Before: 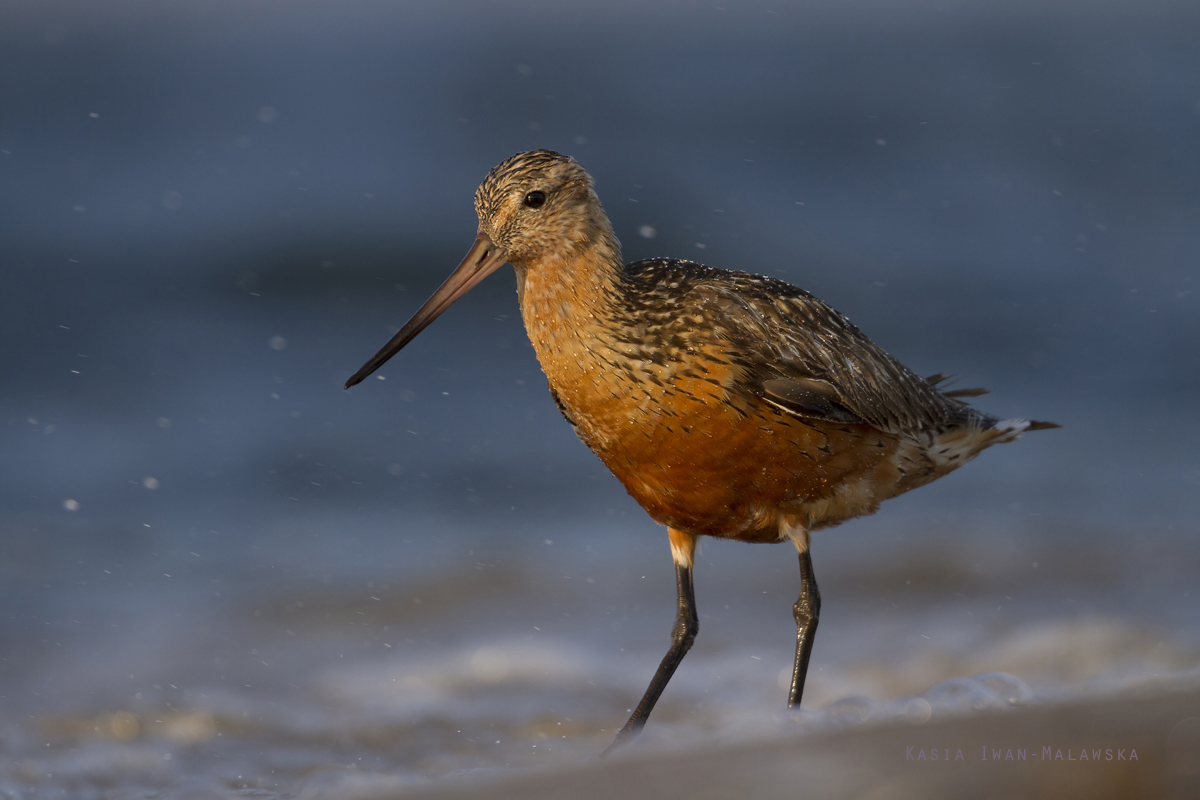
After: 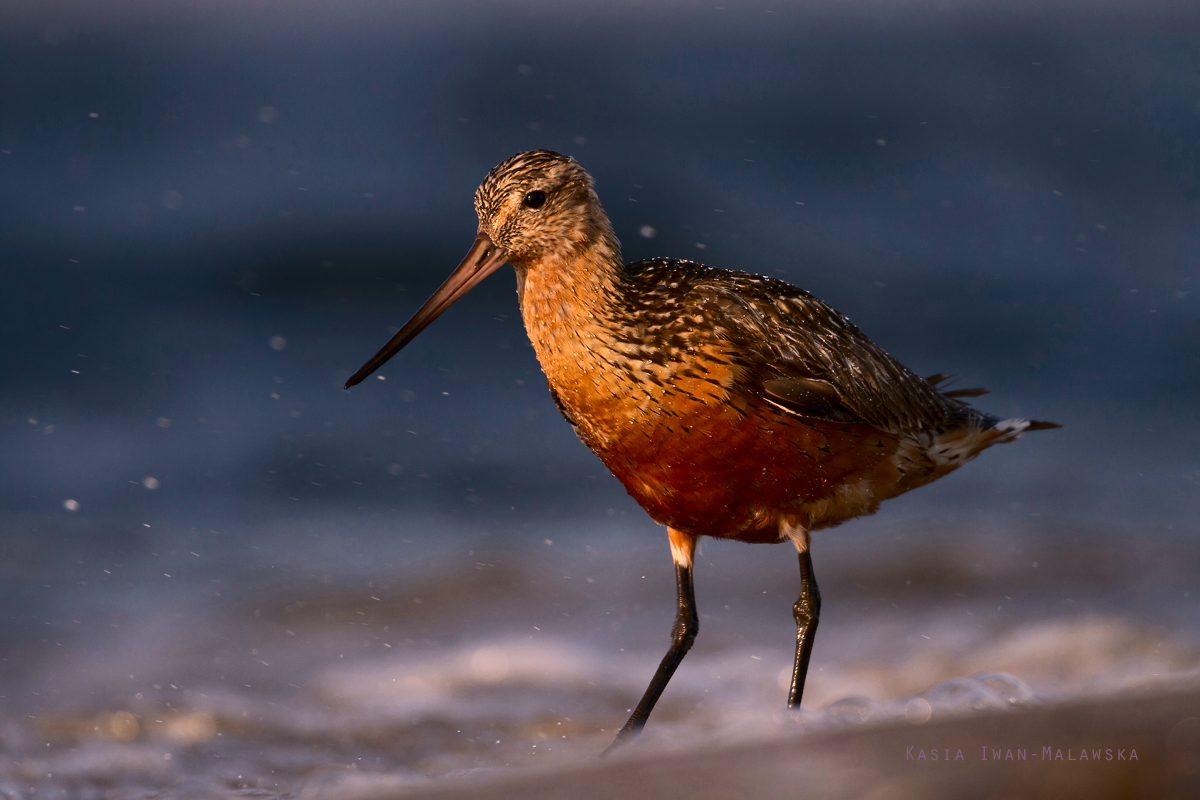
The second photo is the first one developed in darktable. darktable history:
color correction: highlights a* 12.51, highlights b* 5.38
contrast brightness saturation: contrast 0.291
